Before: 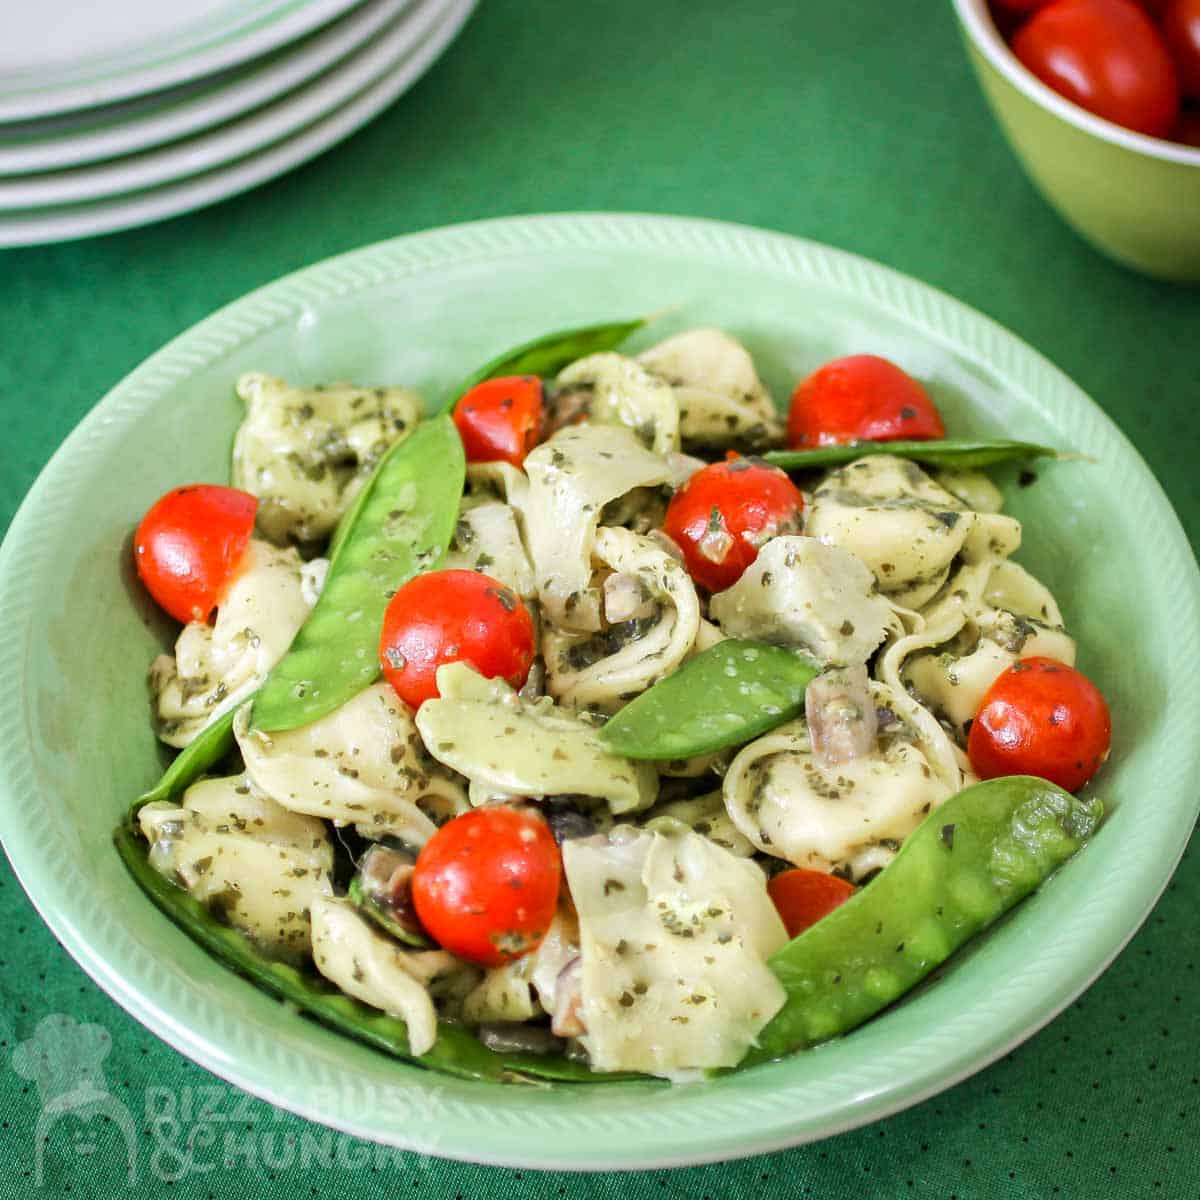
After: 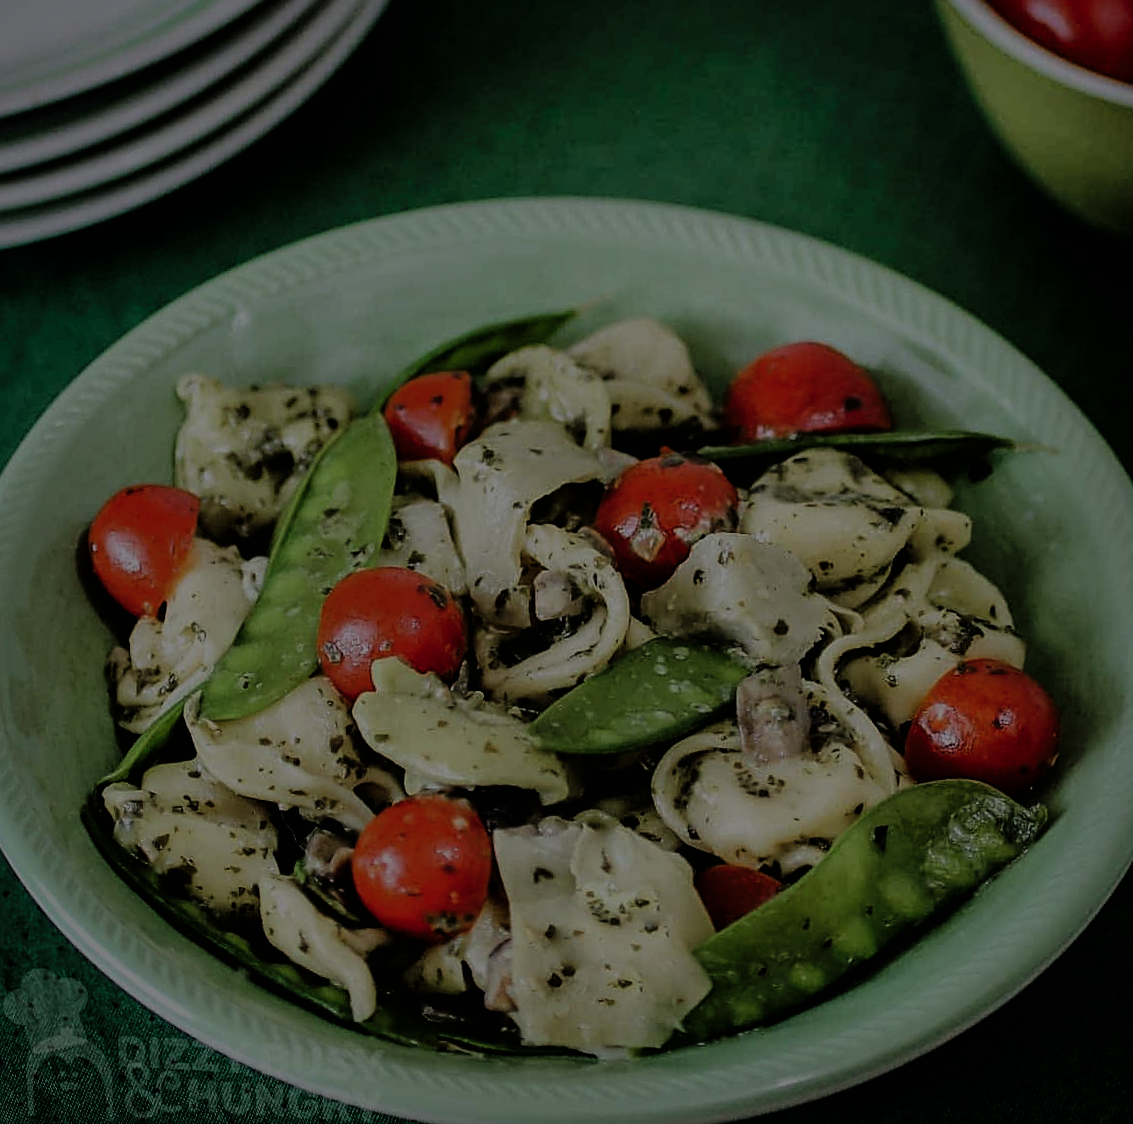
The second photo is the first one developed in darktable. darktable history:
shadows and highlights: on, module defaults
exposure: exposure -2.446 EV, compensate highlight preservation false
filmic rgb: black relative exposure -5 EV, hardness 2.88, contrast 1.4
sharpen: on, module defaults
rotate and perspective: rotation 0.062°, lens shift (vertical) 0.115, lens shift (horizontal) -0.133, crop left 0.047, crop right 0.94, crop top 0.061, crop bottom 0.94
